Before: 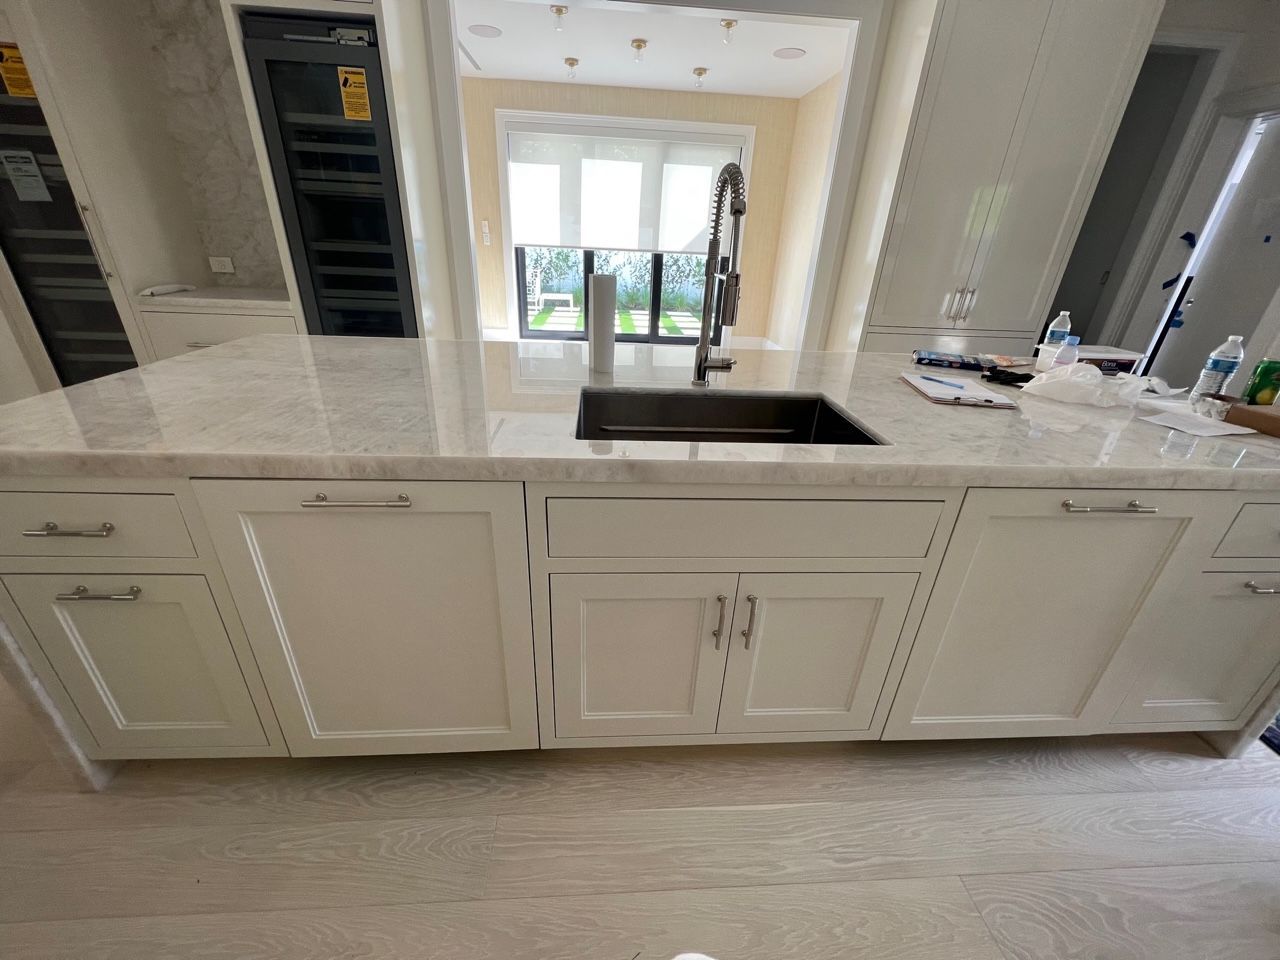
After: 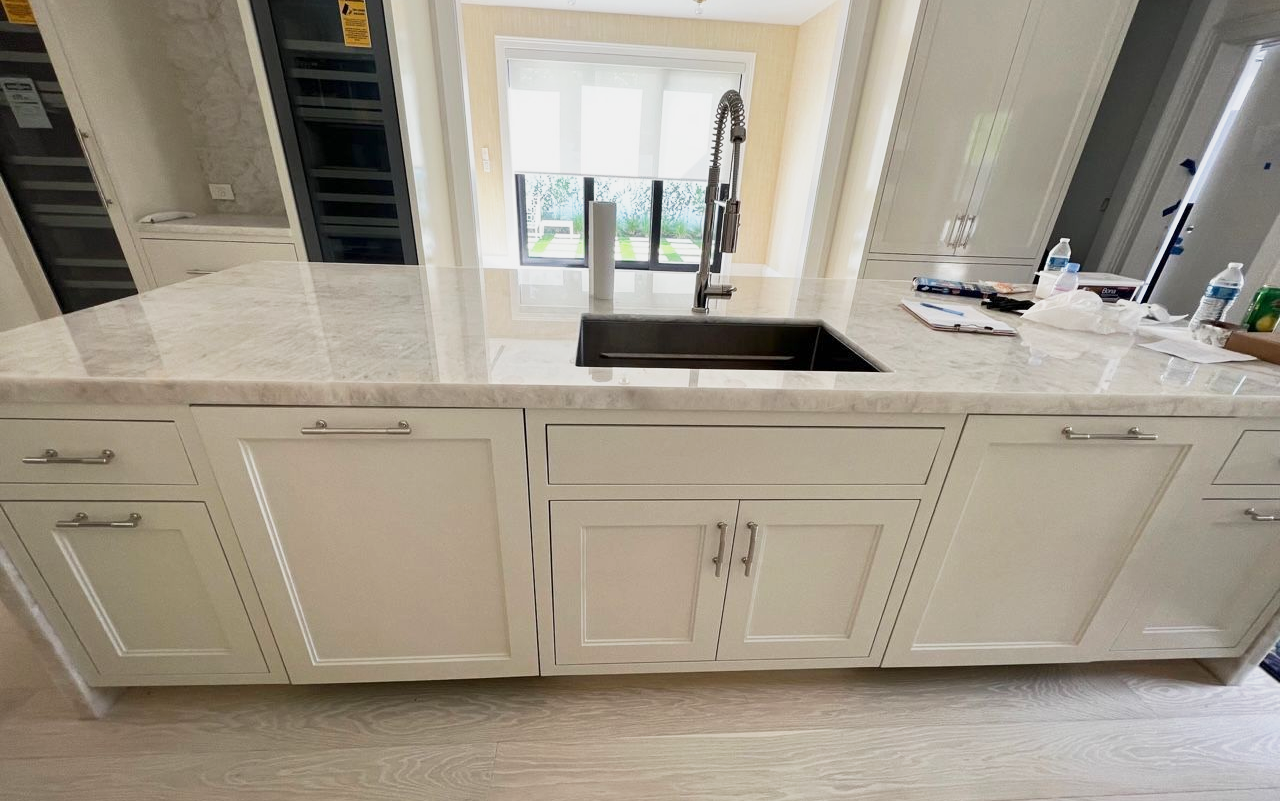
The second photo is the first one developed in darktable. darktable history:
crop: top 7.625%, bottom 8.027%
base curve: curves: ch0 [(0, 0) (0.088, 0.125) (0.176, 0.251) (0.354, 0.501) (0.613, 0.749) (1, 0.877)], preserve colors none
